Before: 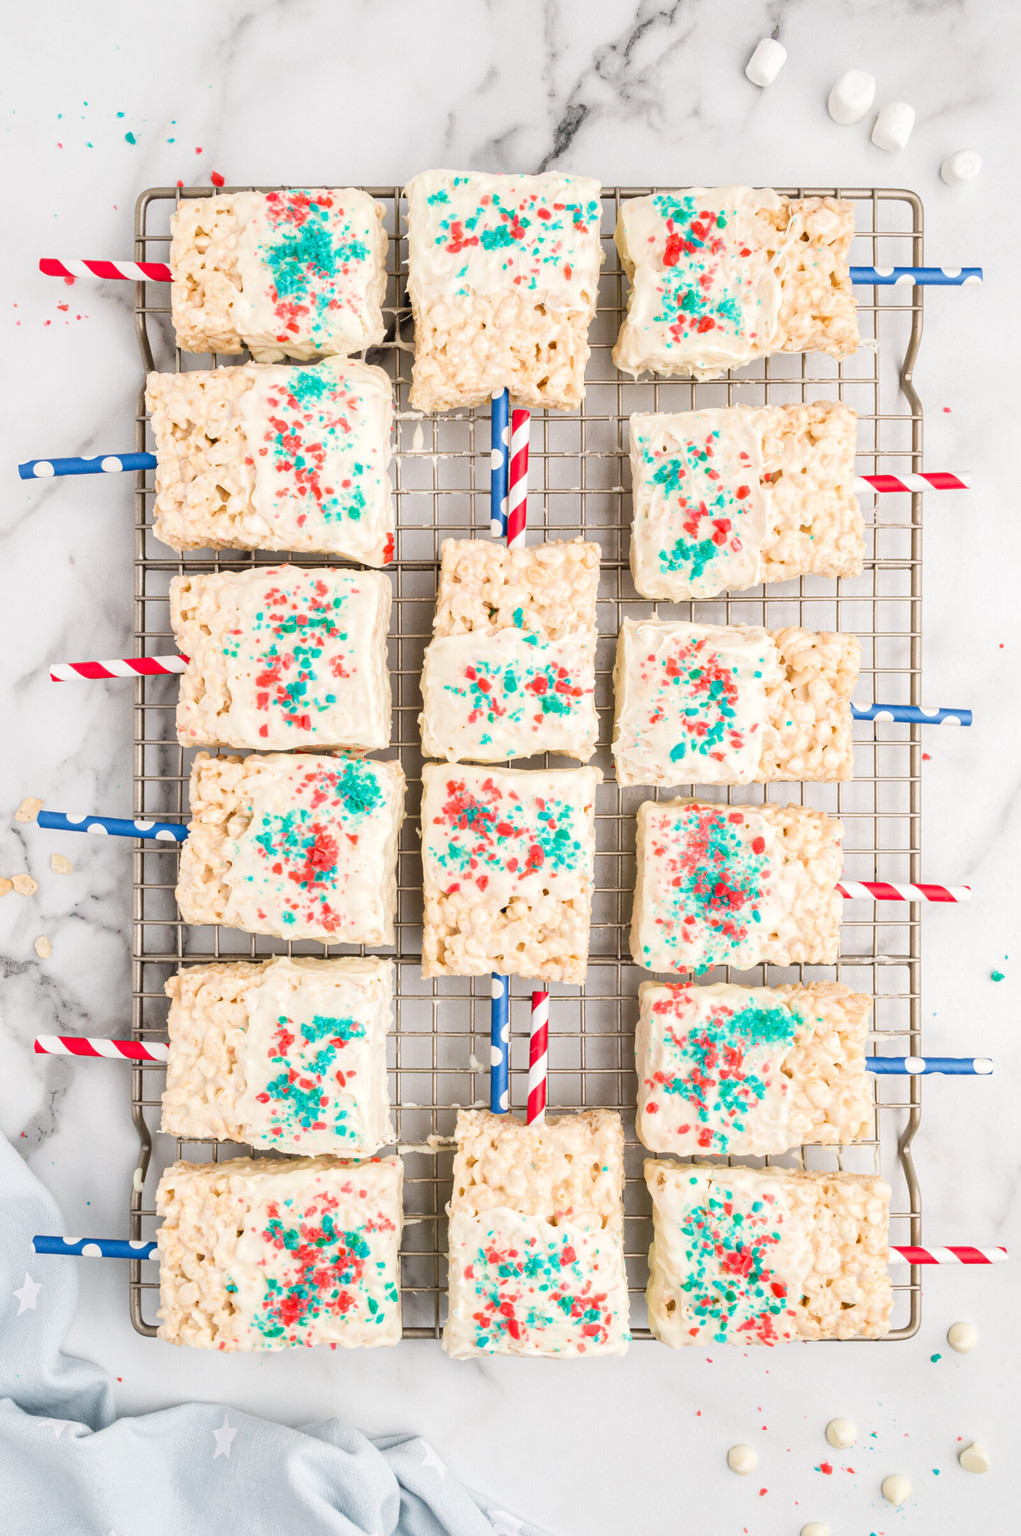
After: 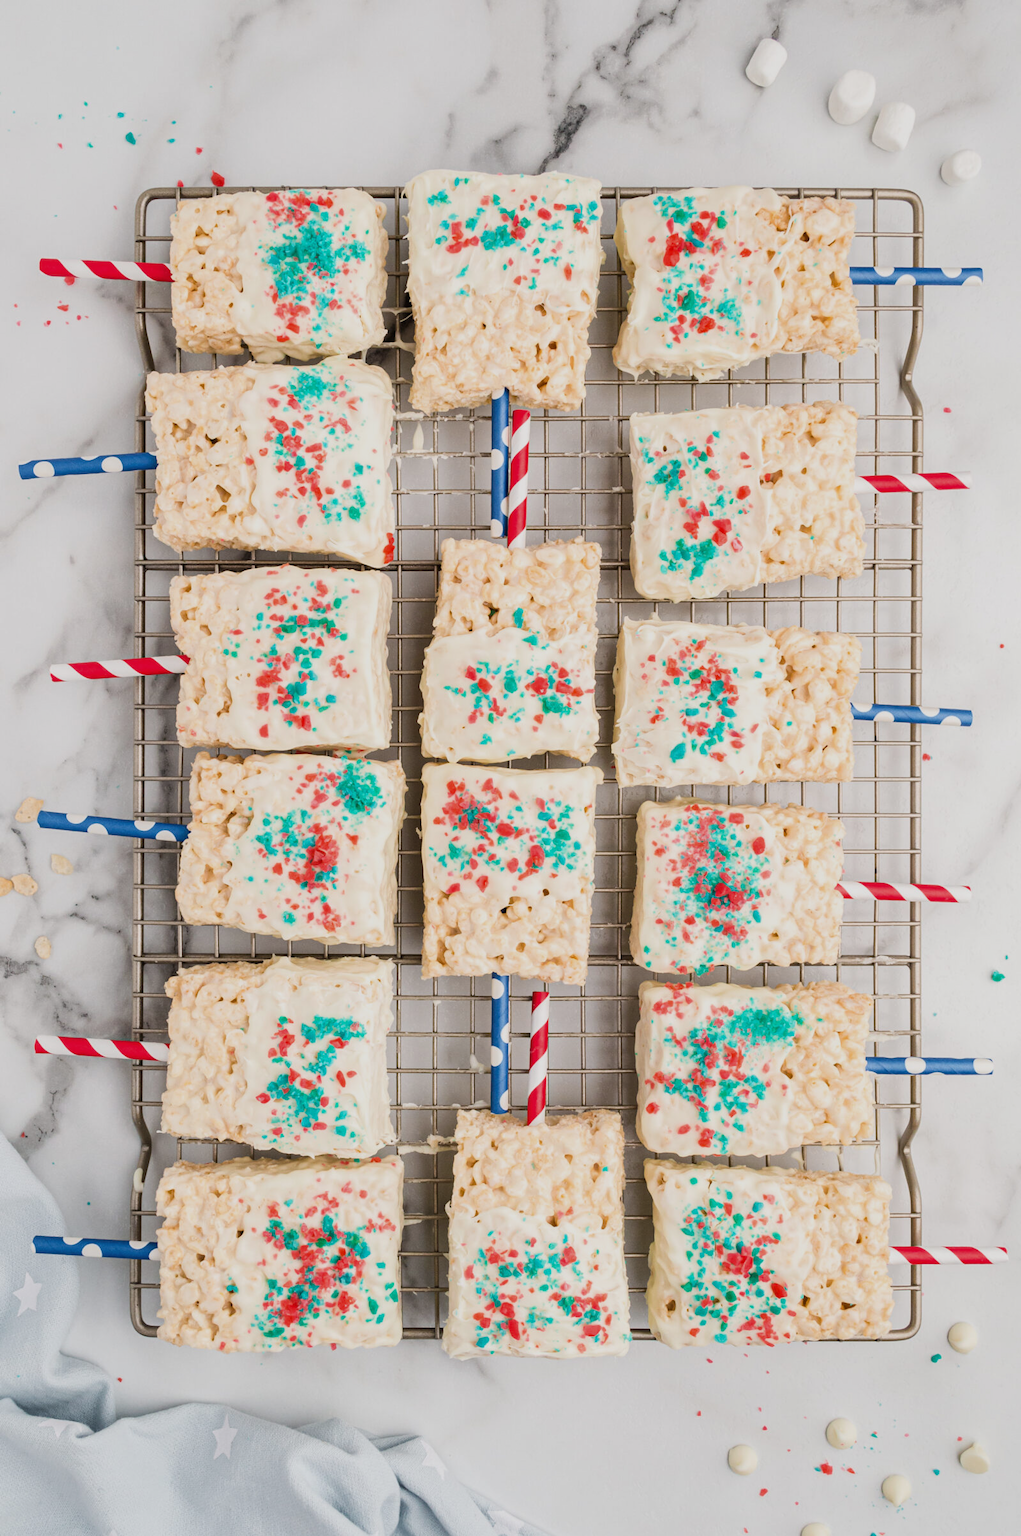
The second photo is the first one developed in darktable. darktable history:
tone curve: curves: ch0 [(0, 0) (0.266, 0.247) (0.741, 0.751) (1, 1)], color space Lab, linked channels, preserve colors none
exposure: black level correction 0, exposure 1.2 EV, compensate exposure bias true, compensate highlight preservation false
